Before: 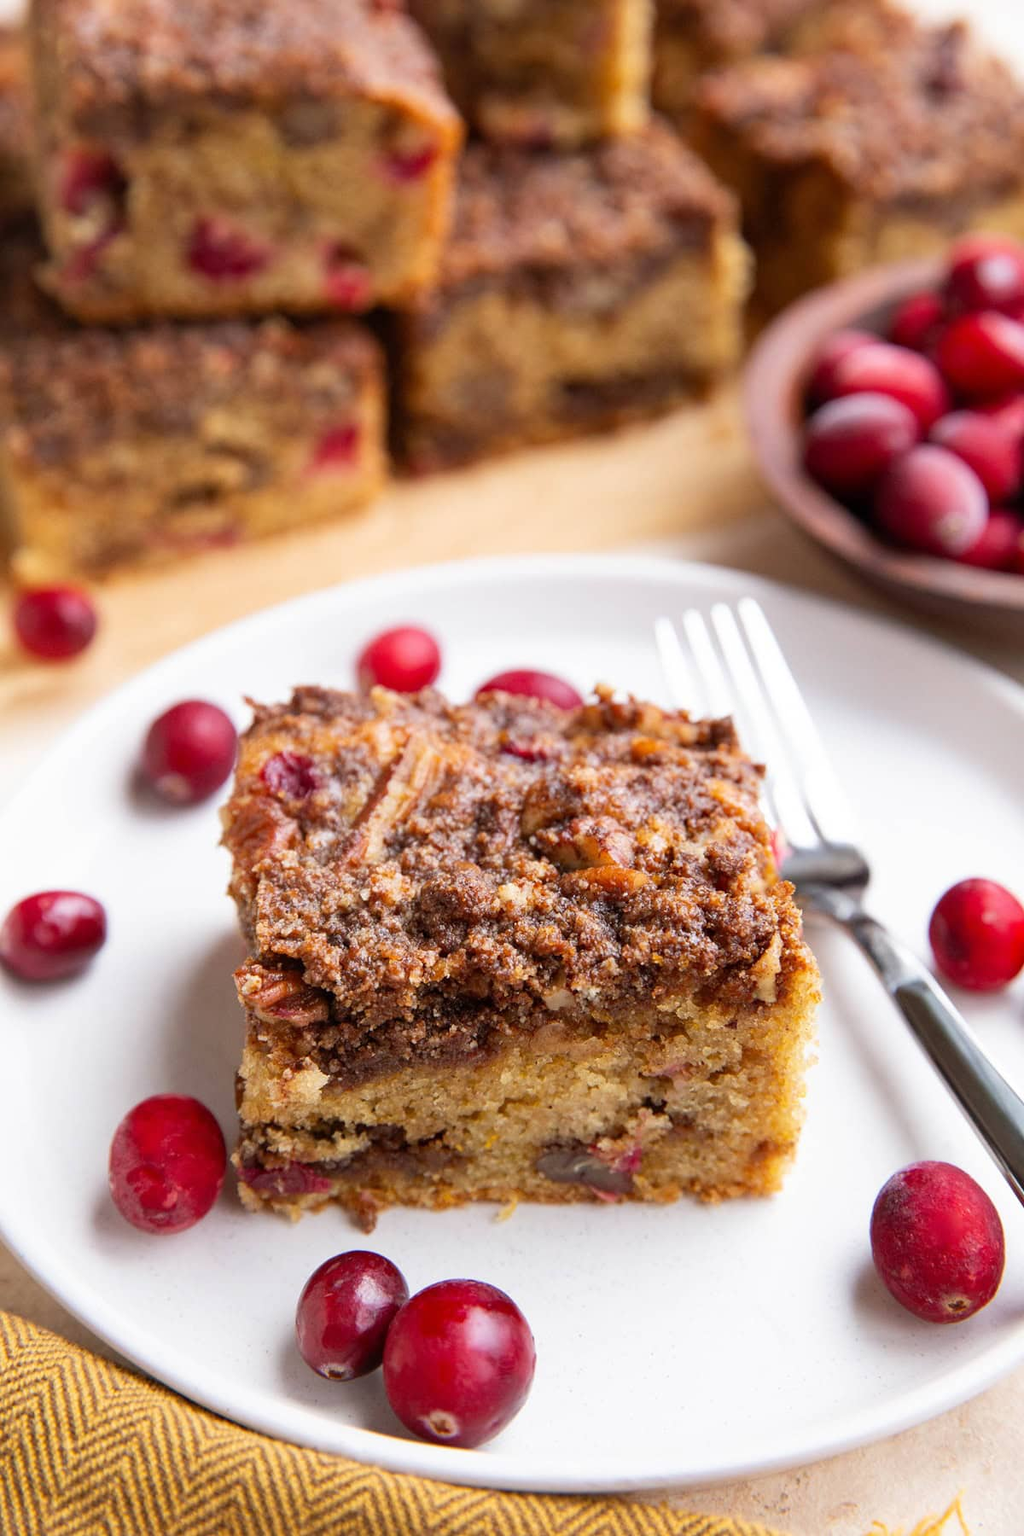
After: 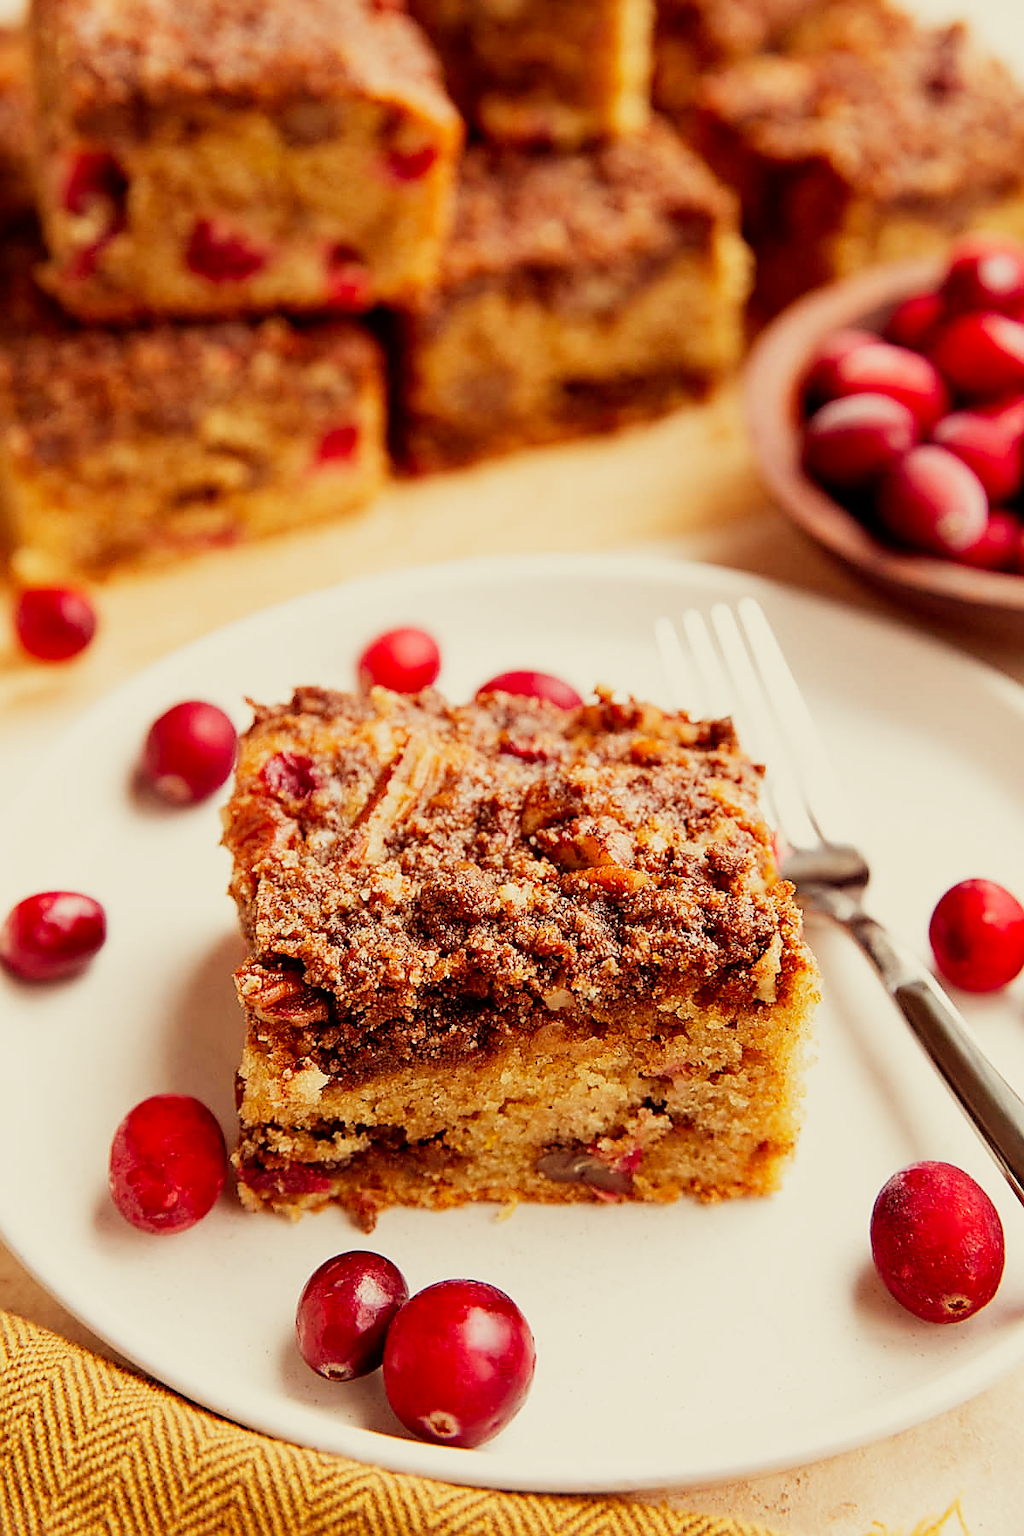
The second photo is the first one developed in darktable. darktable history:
sharpen: radius 1.4, amount 1.25, threshold 0.7
rgb levels: mode RGB, independent channels, levels [[0, 0.474, 1], [0, 0.5, 1], [0, 0.5, 1]]
white balance: red 1.08, blue 0.791
filmic rgb: black relative exposure -16 EV, white relative exposure 5.31 EV, hardness 5.9, contrast 1.25, preserve chrominance no, color science v5 (2021)
